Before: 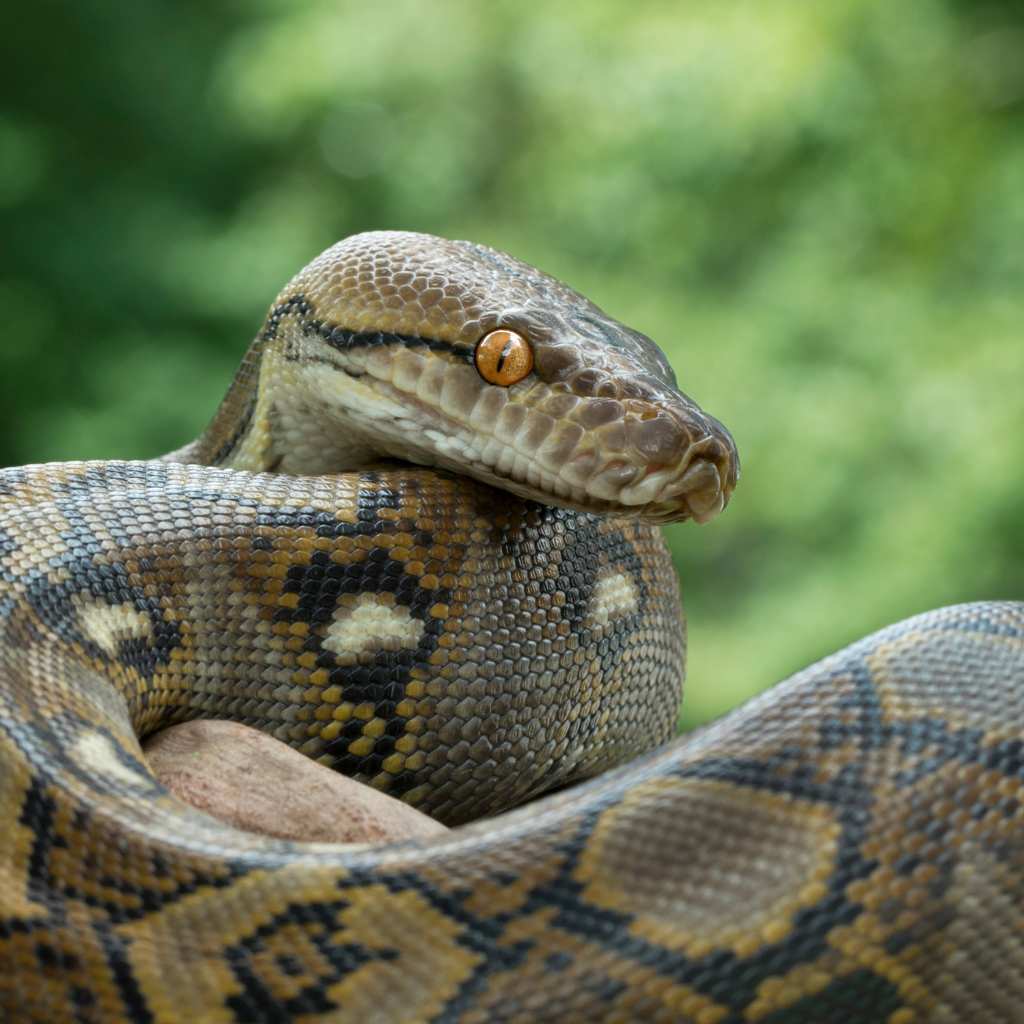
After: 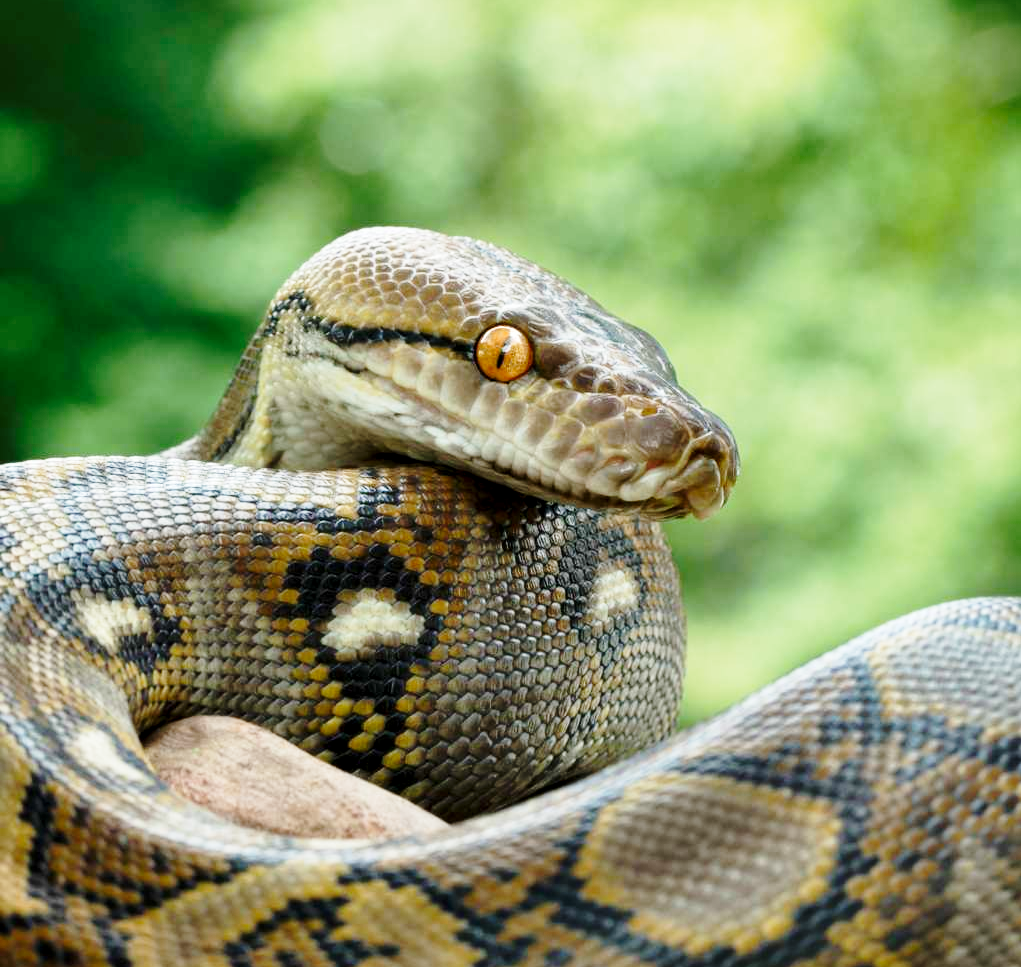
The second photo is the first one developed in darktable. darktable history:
crop: top 0.448%, right 0.264%, bottom 5.045%
exposure: black level correction 0.004, exposure 0.014 EV, compensate highlight preservation false
white balance: emerald 1
base curve: curves: ch0 [(0, 0) (0.028, 0.03) (0.121, 0.232) (0.46, 0.748) (0.859, 0.968) (1, 1)], preserve colors none
